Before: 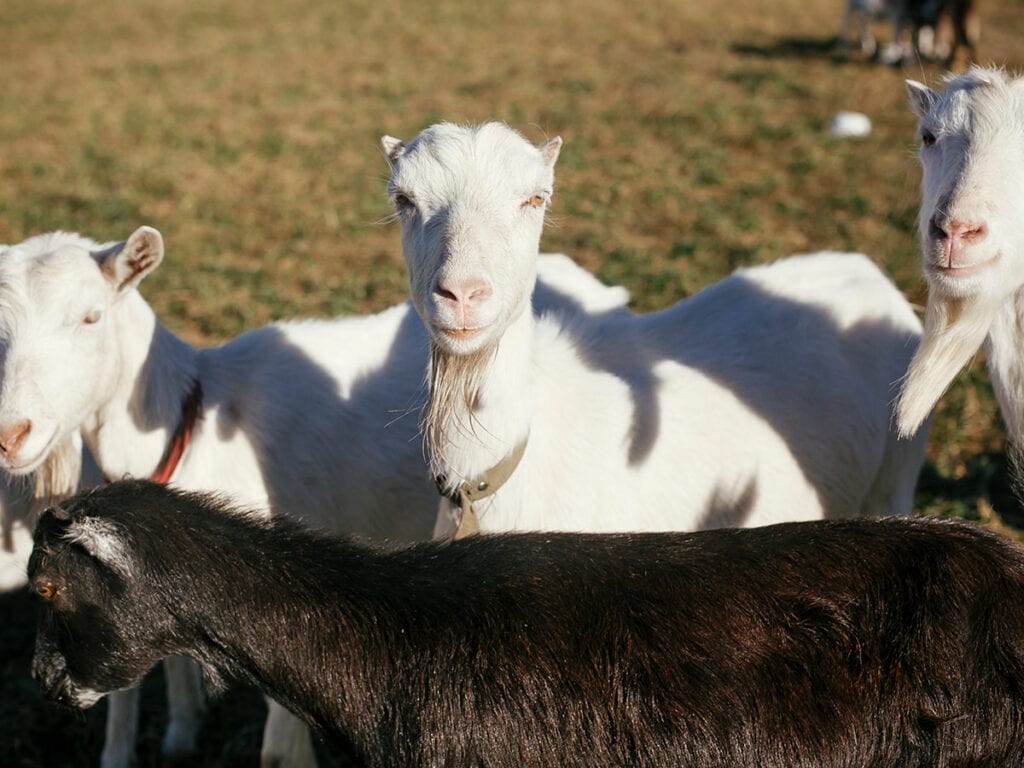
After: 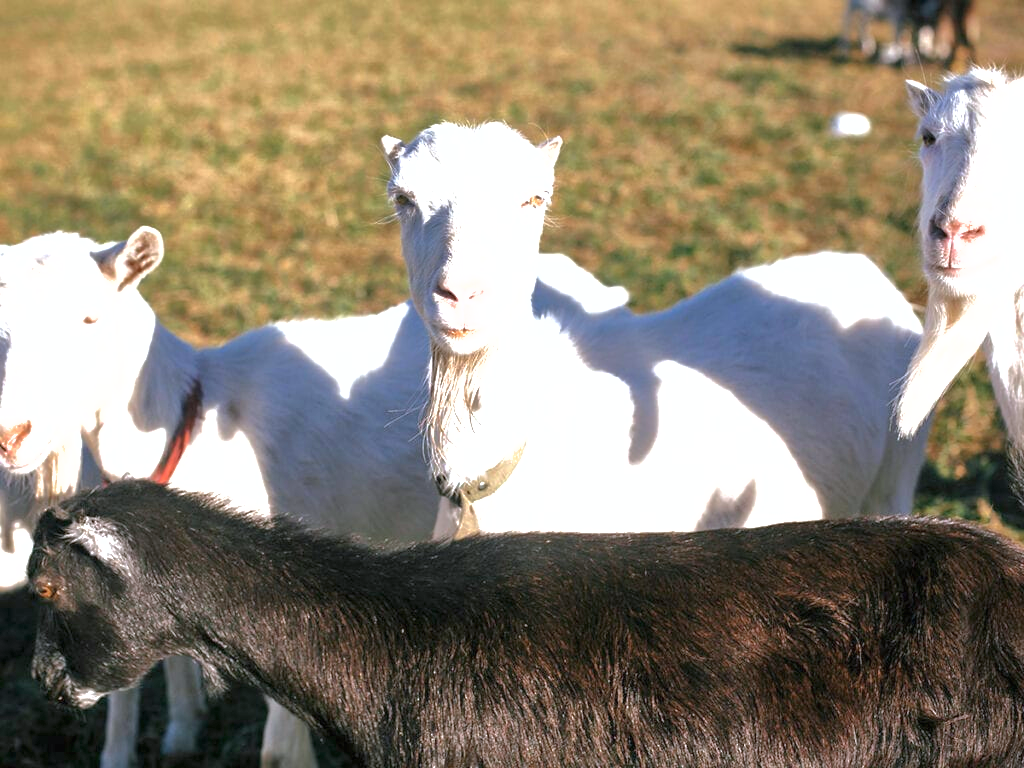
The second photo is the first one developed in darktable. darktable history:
color calibration: illuminant as shot in camera, x 0.358, y 0.373, temperature 4628.91 K
shadows and highlights: shadows 40.28, highlights -59.76
exposure: black level correction 0, exposure 1.2 EV, compensate highlight preservation false
